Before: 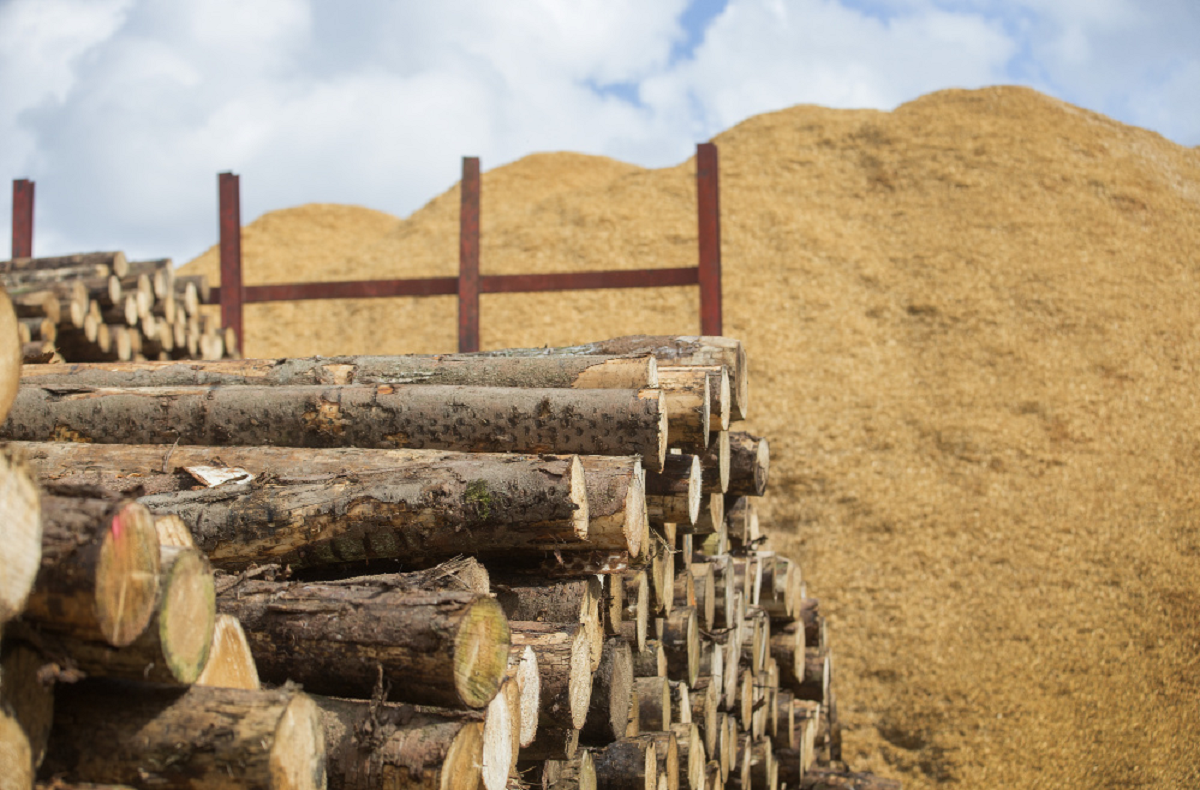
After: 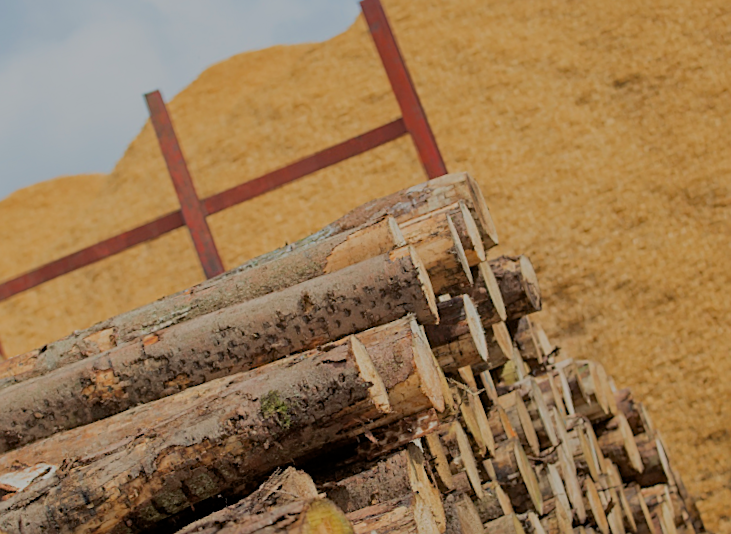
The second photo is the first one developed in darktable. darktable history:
filmic rgb: middle gray luminance 2.66%, black relative exposure -9.93 EV, white relative exposure 7.01 EV, dynamic range scaling 9.52%, target black luminance 0%, hardness 3.18, latitude 44.19%, contrast 0.666, highlights saturation mix 6.37%, shadows ↔ highlights balance 13.74%, color science v6 (2022)
sharpen: amount 0.497
haze removal: on, module defaults
crop and rotate: angle 20.11°, left 7.002%, right 3.951%, bottom 1.074%
